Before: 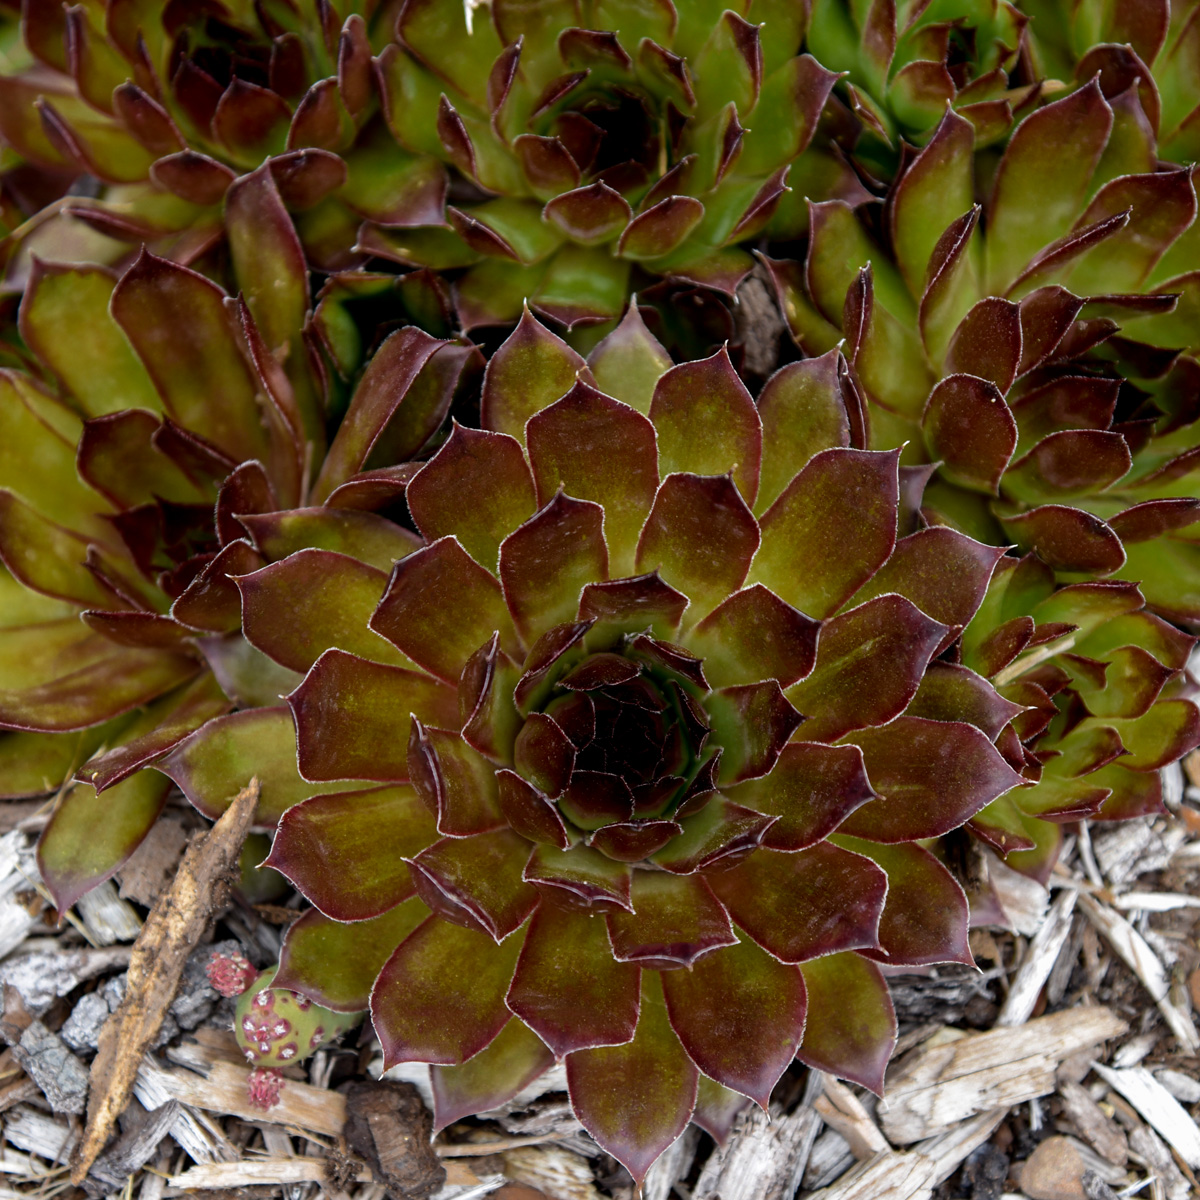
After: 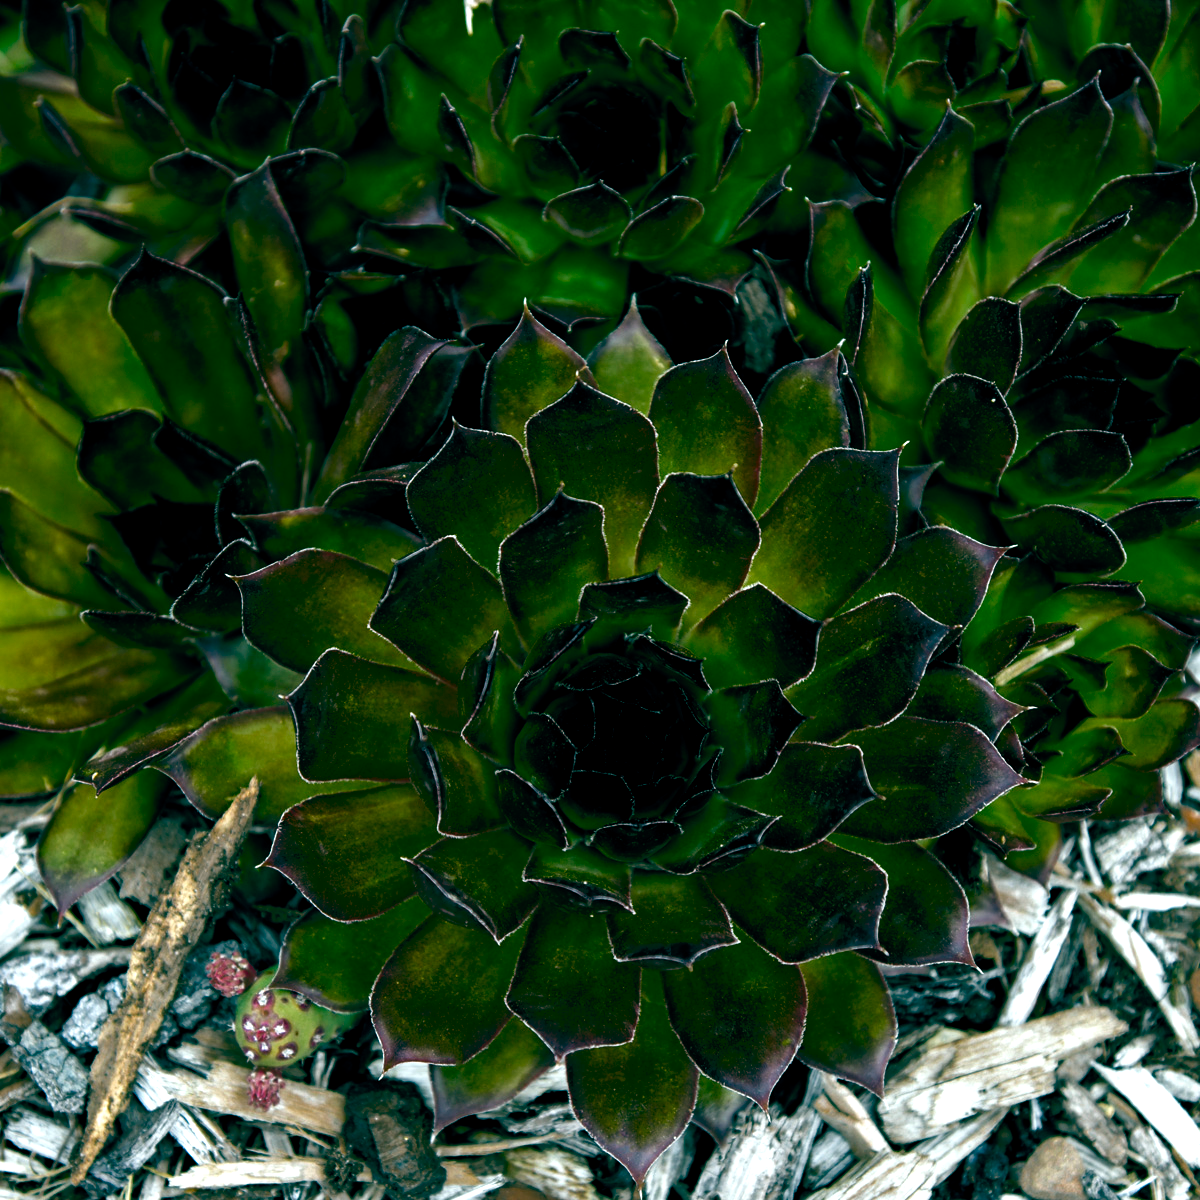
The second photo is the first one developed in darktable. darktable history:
contrast brightness saturation: contrast 0.066, brightness -0.135, saturation 0.051
color balance rgb: power › luminance -3.675%, power › hue 143.78°, global offset › luminance -0.539%, global offset › chroma 0.908%, global offset › hue 175.11°, perceptual saturation grading › global saturation 13.945%, perceptual saturation grading › highlights -30.281%, perceptual saturation grading › shadows 51.808%, perceptual brilliance grading › highlights 13.387%, perceptual brilliance grading › mid-tones 8.554%, perceptual brilliance grading › shadows -17.44%, global vibrance 20%
